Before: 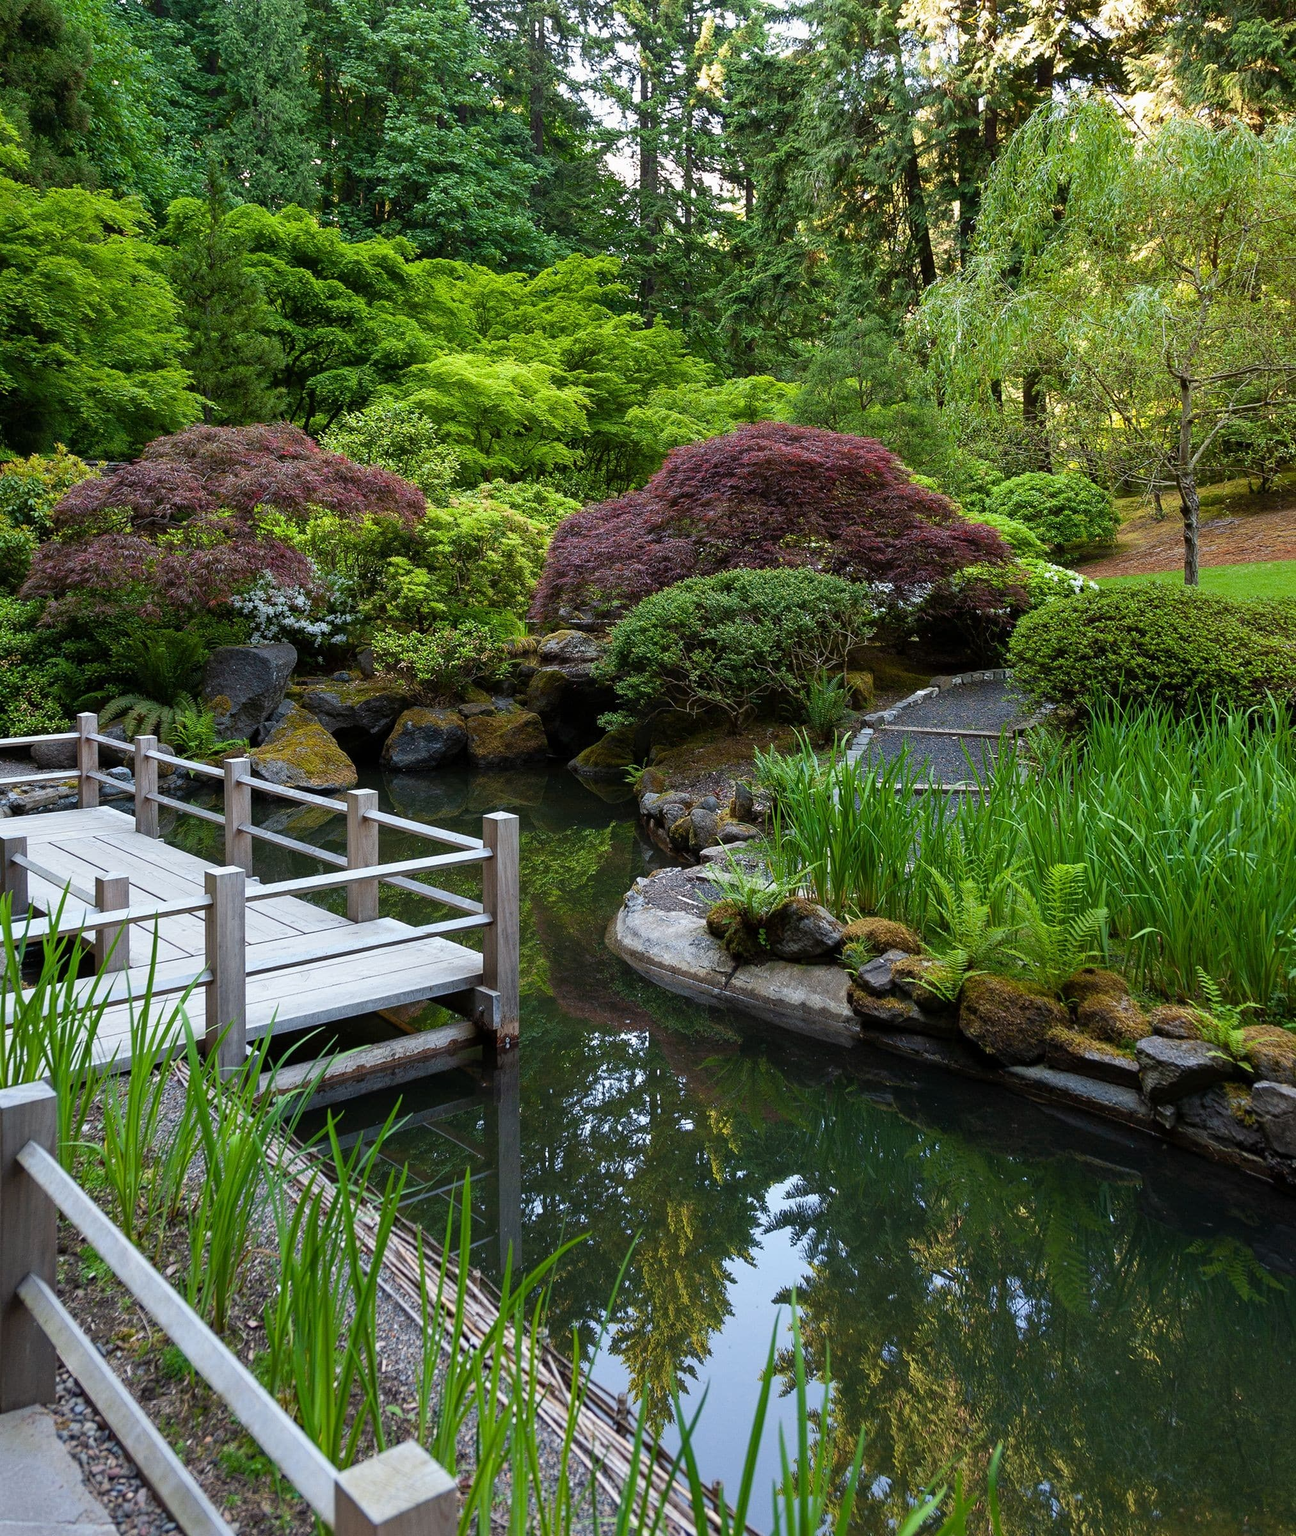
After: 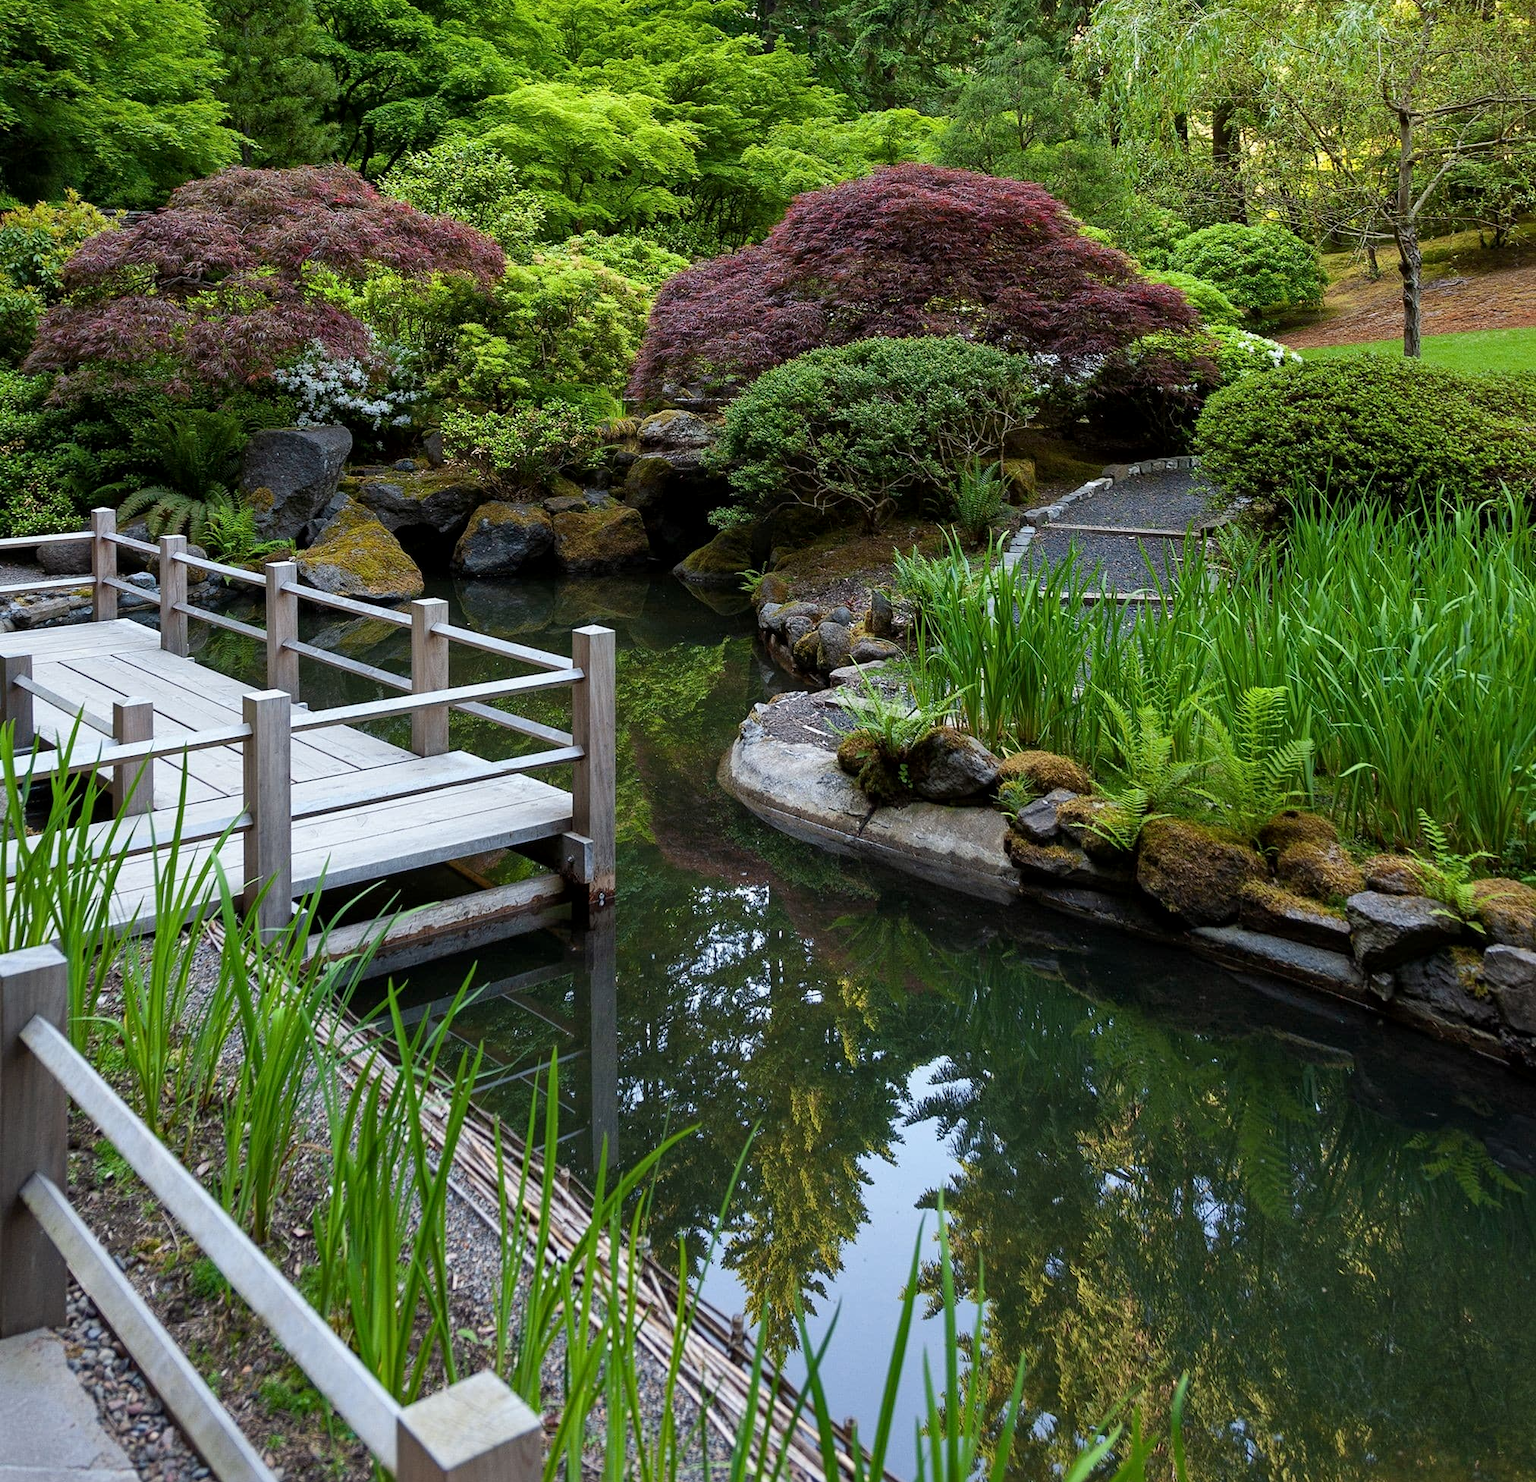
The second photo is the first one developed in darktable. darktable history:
local contrast: mode bilateral grid, contrast 20, coarseness 50, detail 120%, midtone range 0.2
crop and rotate: top 18.507%
